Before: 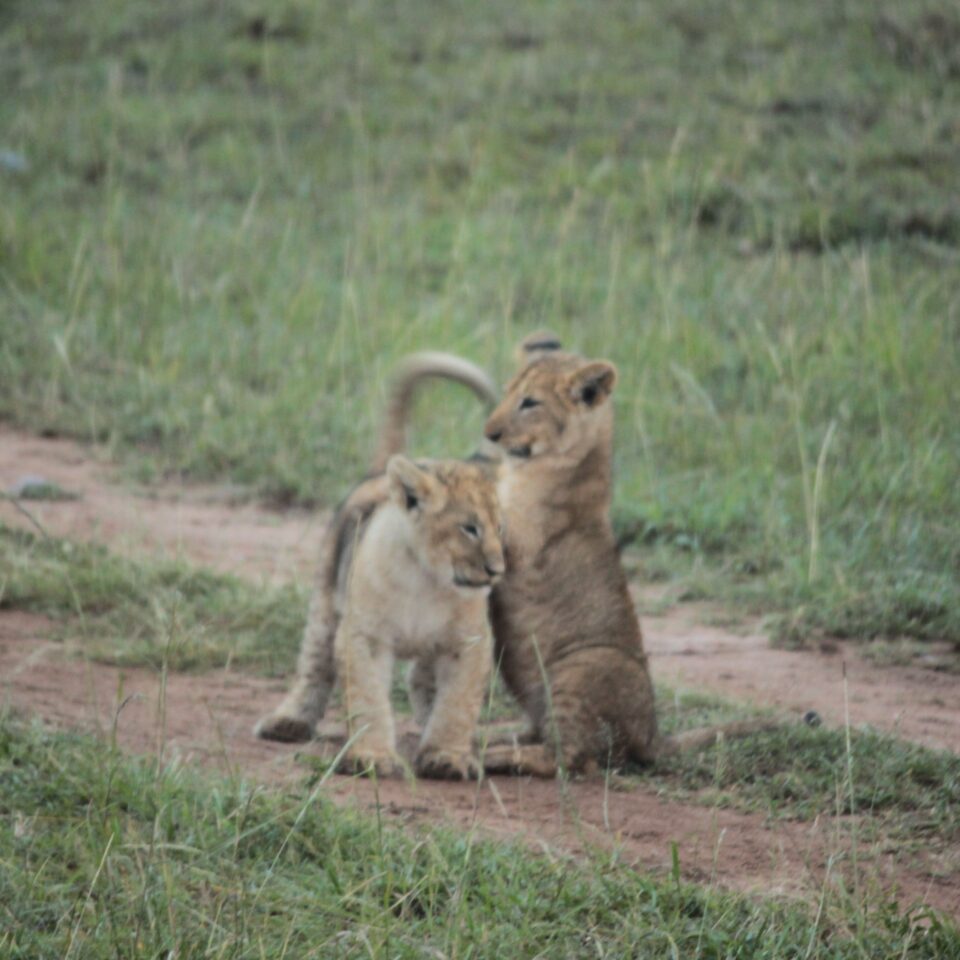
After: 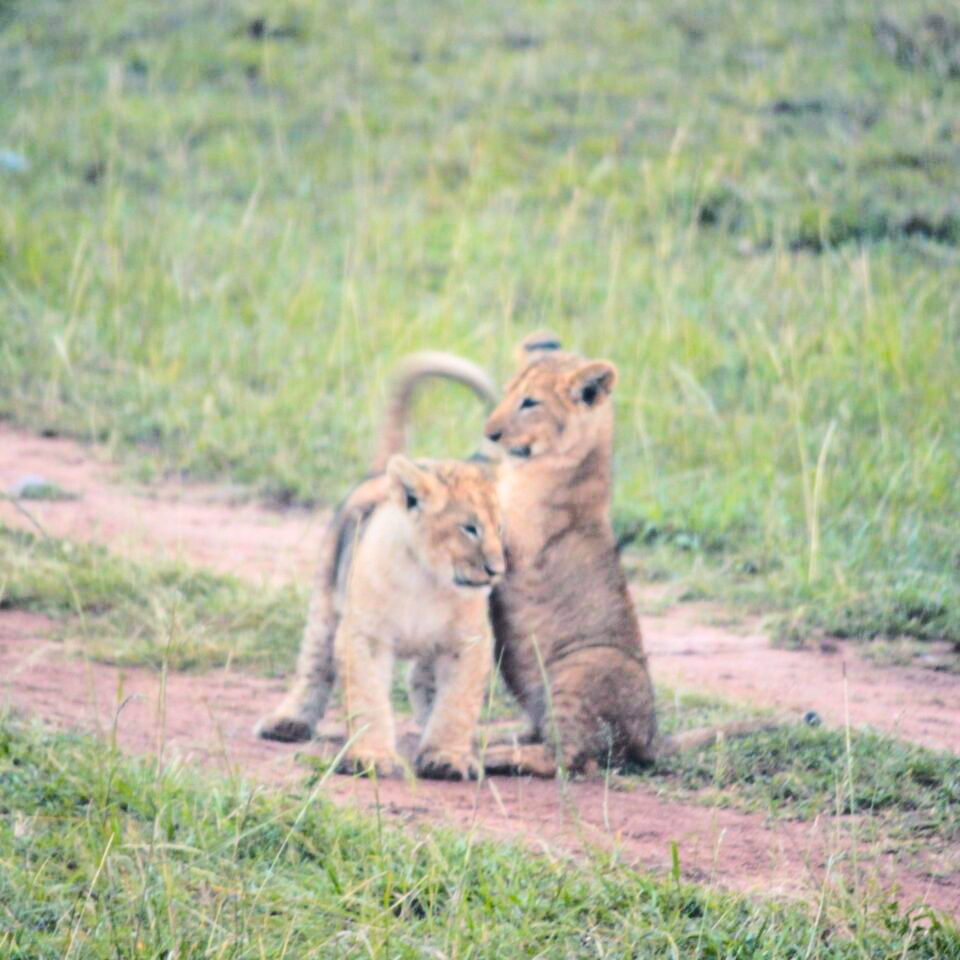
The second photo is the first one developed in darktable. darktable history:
local contrast: highlights 107%, shadows 101%, detail 119%, midtone range 0.2
exposure: exposure -0.059 EV, compensate highlight preservation false
base curve: curves: ch0 [(0, 0) (0.028, 0.03) (0.121, 0.232) (0.46, 0.748) (0.859, 0.968) (1, 1)]
contrast brightness saturation: brightness 0.151
color balance rgb: shadows lift › chroma 4.302%, shadows lift › hue 252.18°, power › chroma 1.01%, power › hue 251.8°, perceptual saturation grading › global saturation 20%, perceptual saturation grading › highlights -25.587%, perceptual saturation grading › shadows 50.145%, hue shift -10.14°
color correction: highlights a* 3.25, highlights b* 1.73, saturation 1.16
